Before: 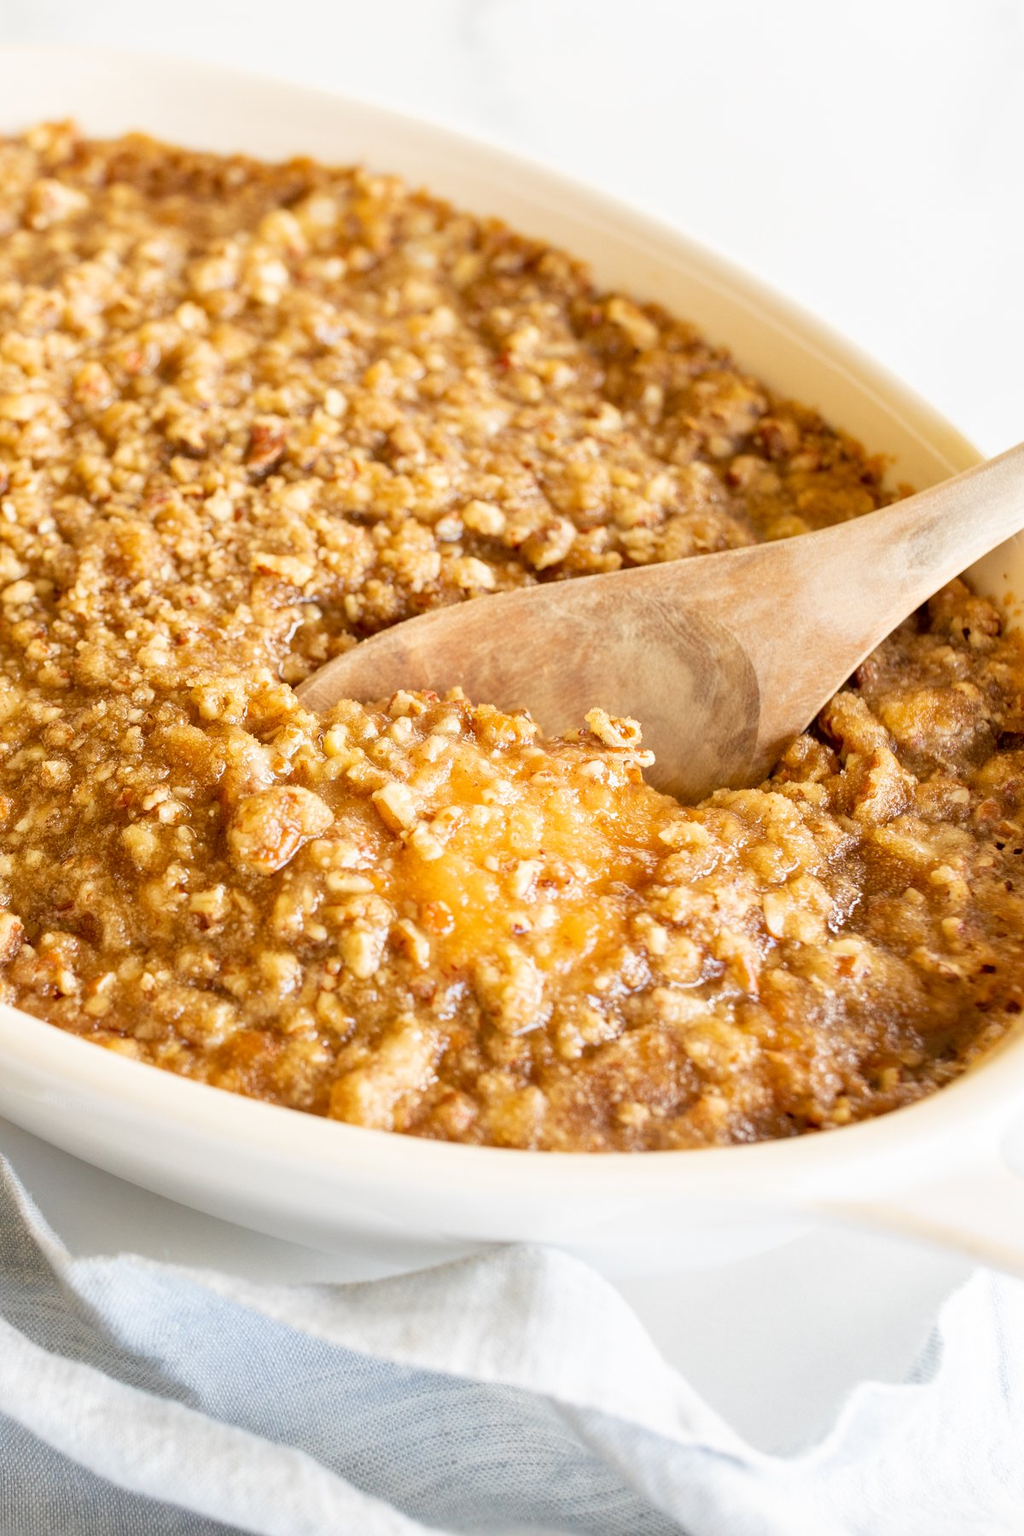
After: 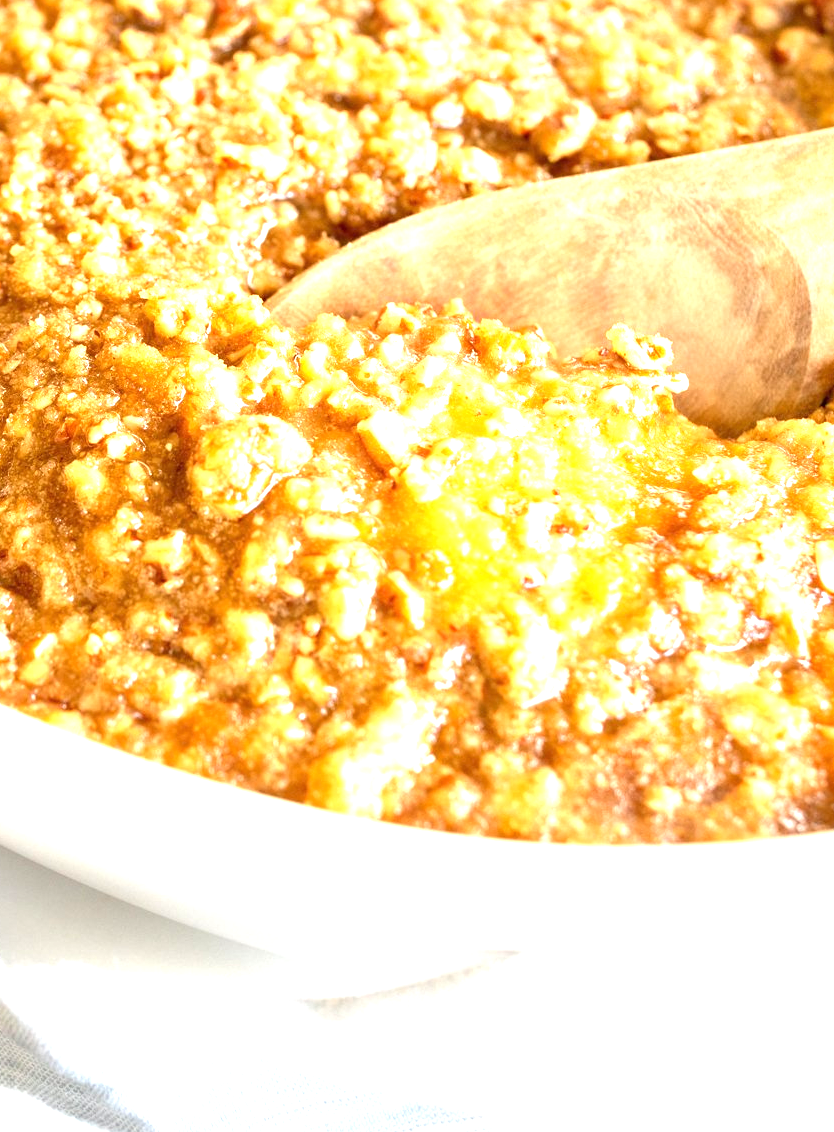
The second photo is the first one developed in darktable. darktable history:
exposure: black level correction 0, exposure 1.179 EV, compensate highlight preservation false
crop: left 6.656%, top 28.125%, right 23.768%, bottom 8.959%
tone equalizer: edges refinement/feathering 500, mask exposure compensation -1.57 EV, preserve details guided filter
